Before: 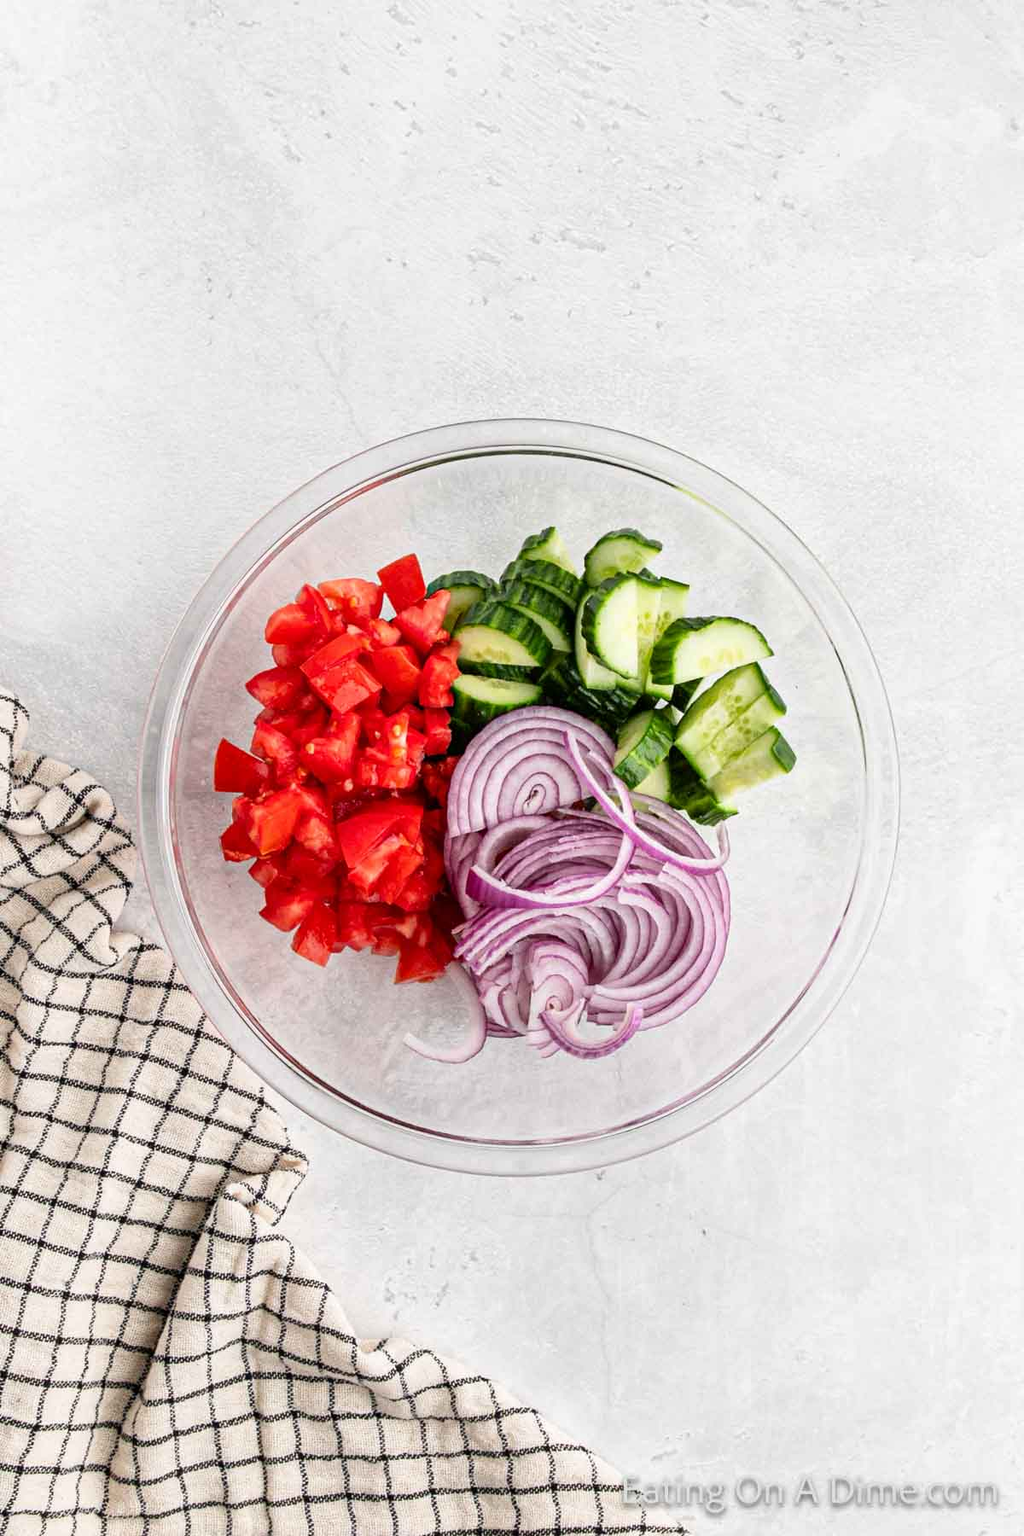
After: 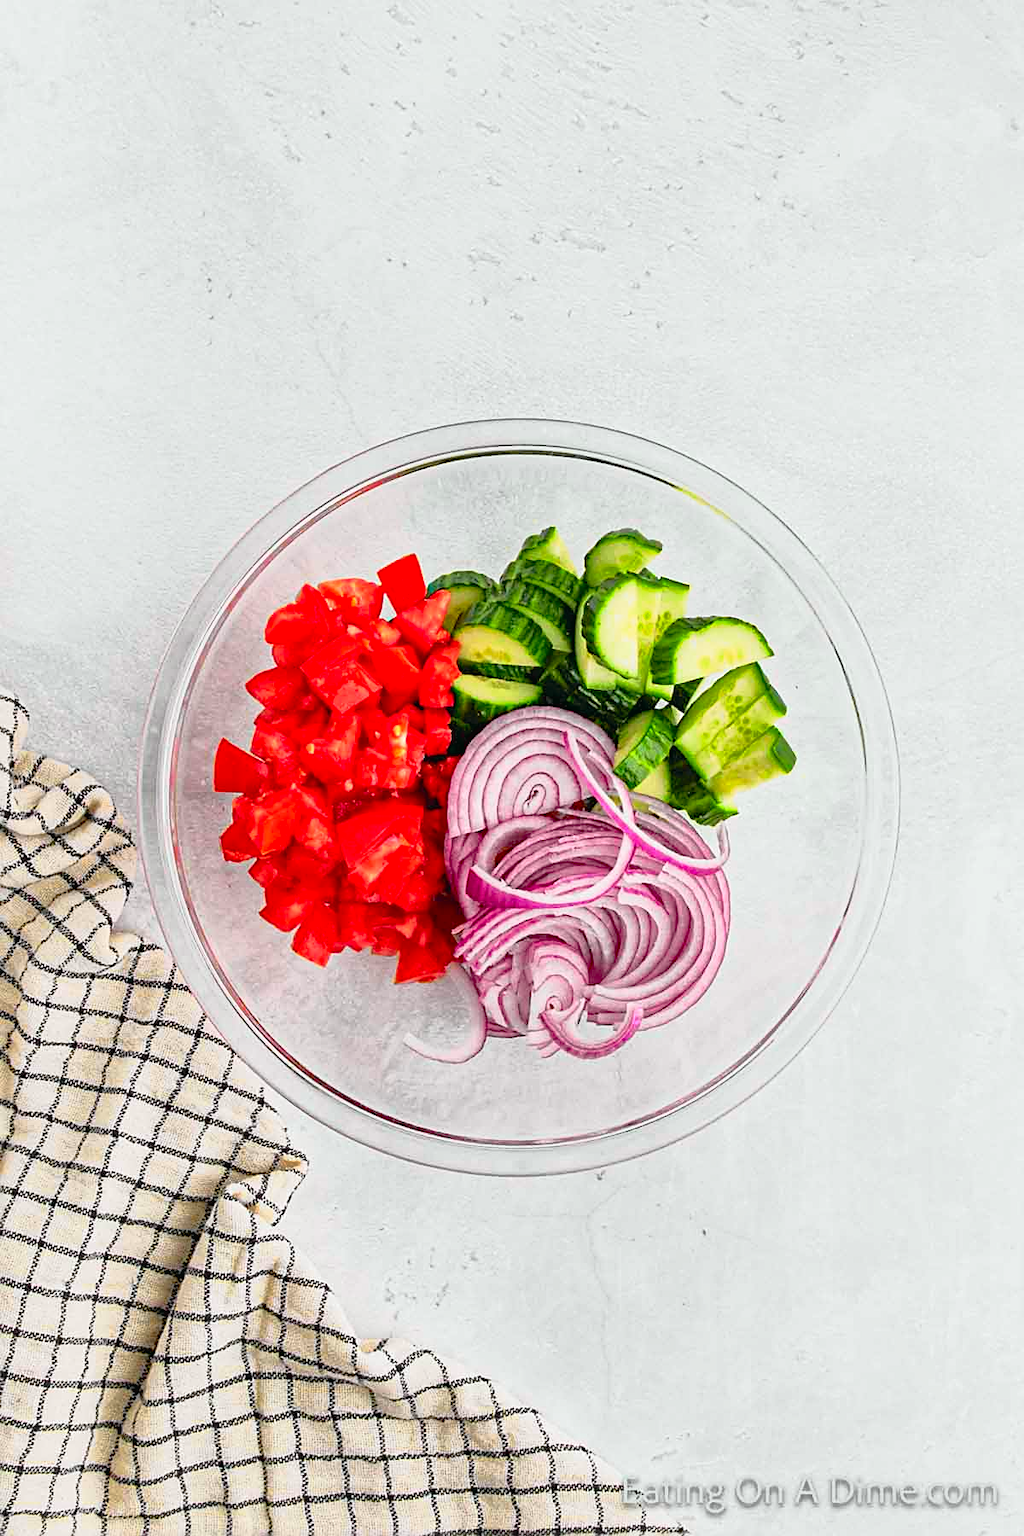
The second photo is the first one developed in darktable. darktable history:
haze removal: compatibility mode true, adaptive false
sharpen: on, module defaults
tone curve: curves: ch0 [(0, 0.012) (0.093, 0.11) (0.345, 0.425) (0.457, 0.562) (0.628, 0.738) (0.839, 0.909) (0.998, 0.978)]; ch1 [(0, 0) (0.437, 0.408) (0.472, 0.47) (0.502, 0.497) (0.527, 0.523) (0.568, 0.577) (0.62, 0.66) (0.669, 0.748) (0.859, 0.899) (1, 1)]; ch2 [(0, 0) (0.33, 0.301) (0.421, 0.443) (0.473, 0.498) (0.509, 0.502) (0.535, 0.545) (0.549, 0.576) (0.644, 0.703) (1, 1)], color space Lab, independent channels, preserve colors none
shadows and highlights: on, module defaults
